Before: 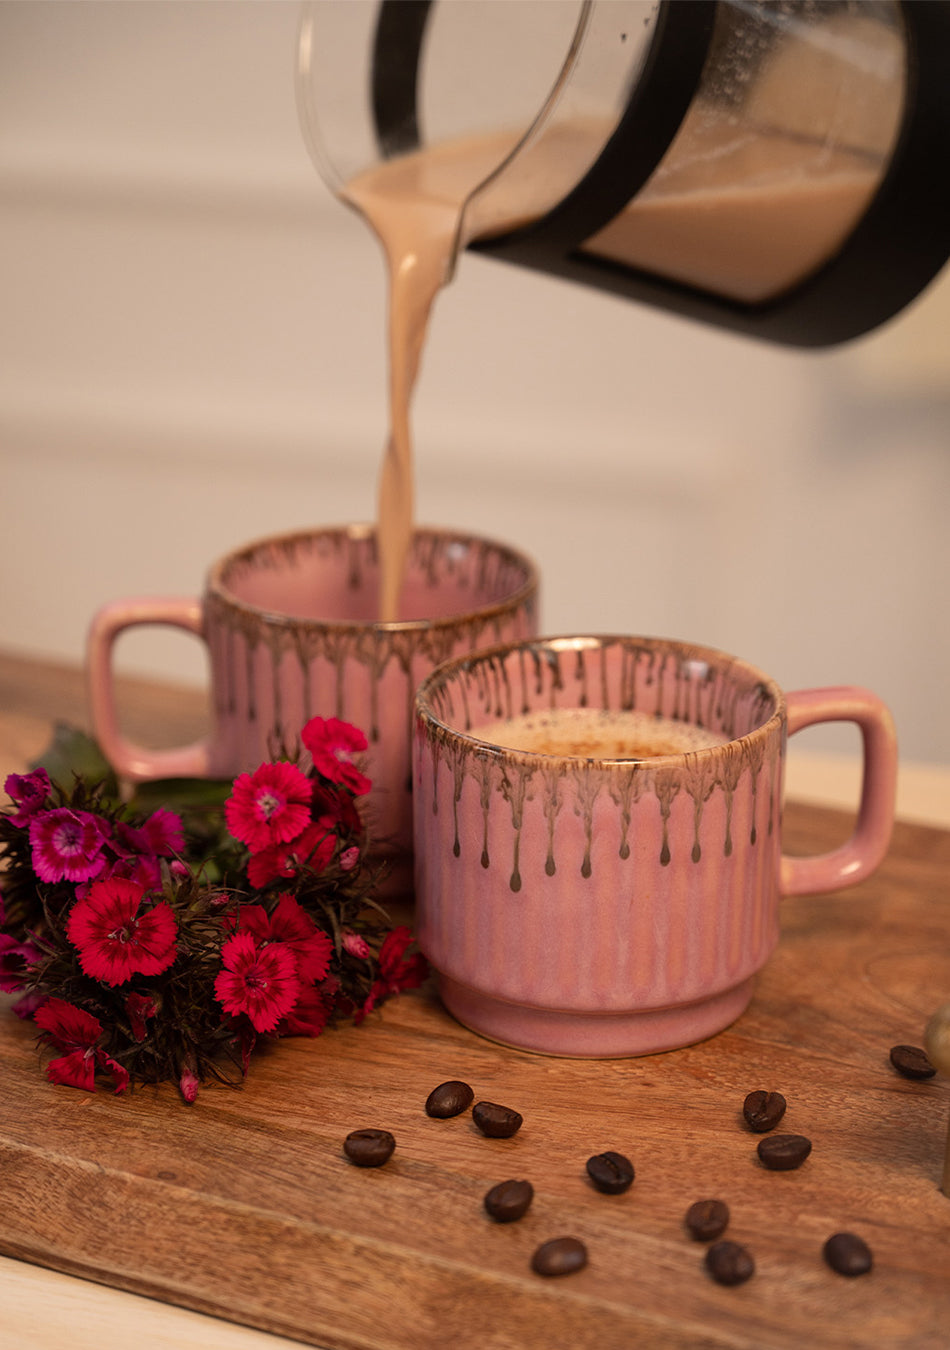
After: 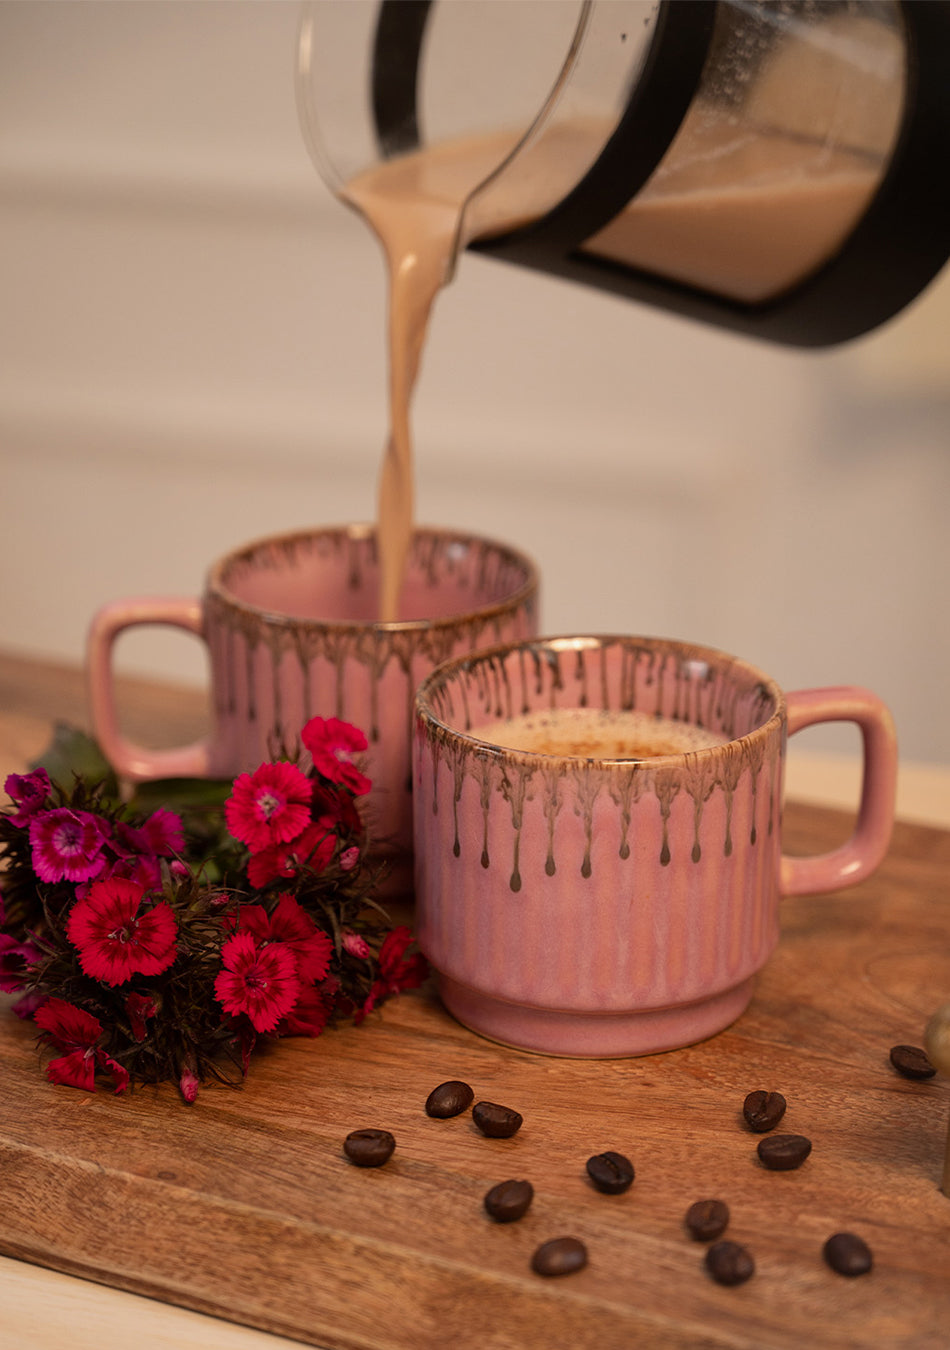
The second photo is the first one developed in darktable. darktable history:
shadows and highlights: shadows -20.41, white point adjustment -1.9, highlights -35.06
